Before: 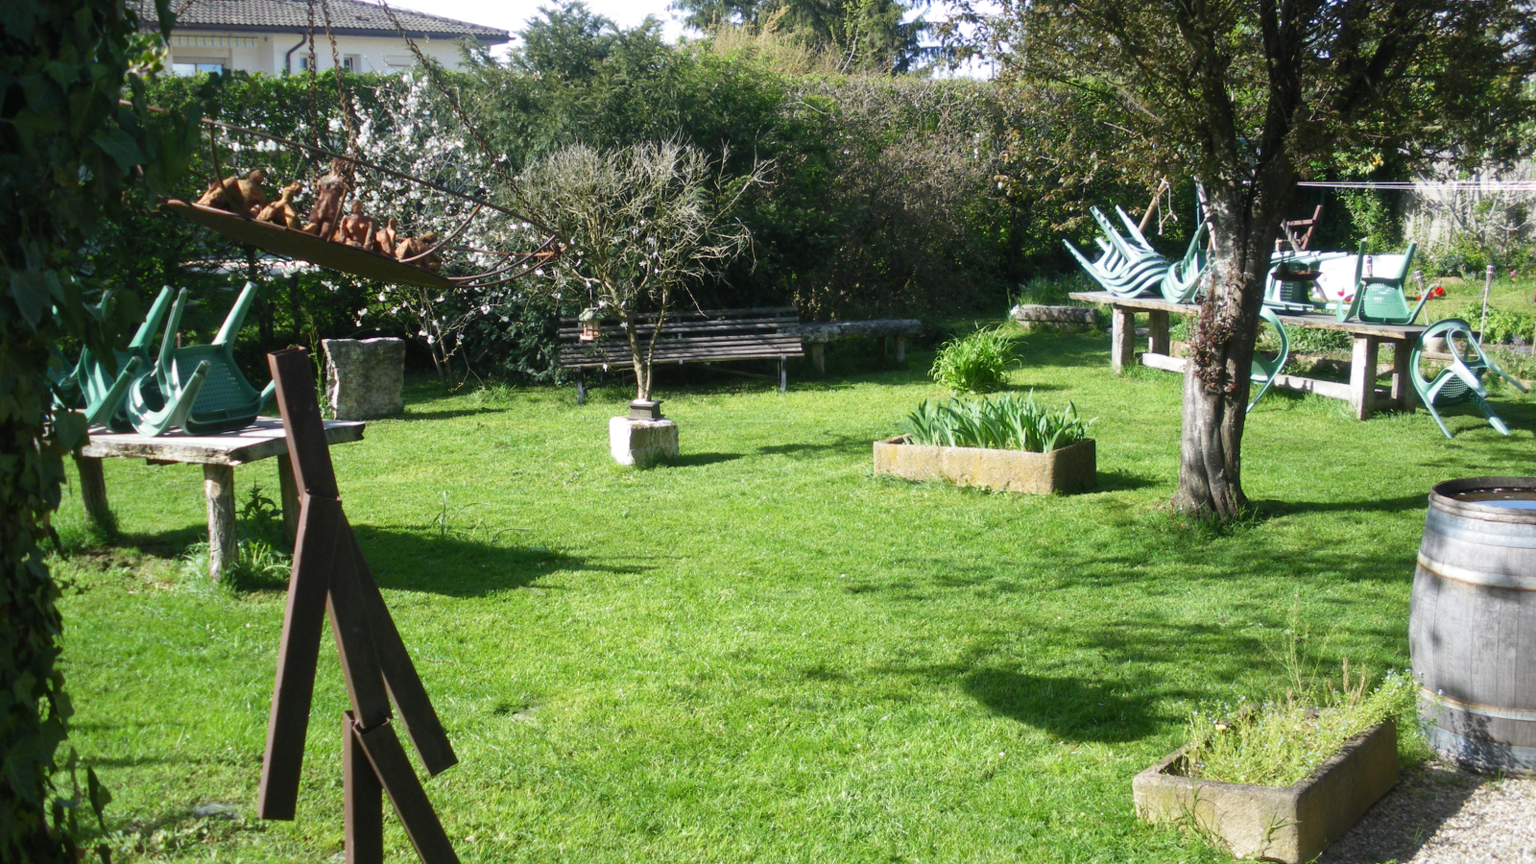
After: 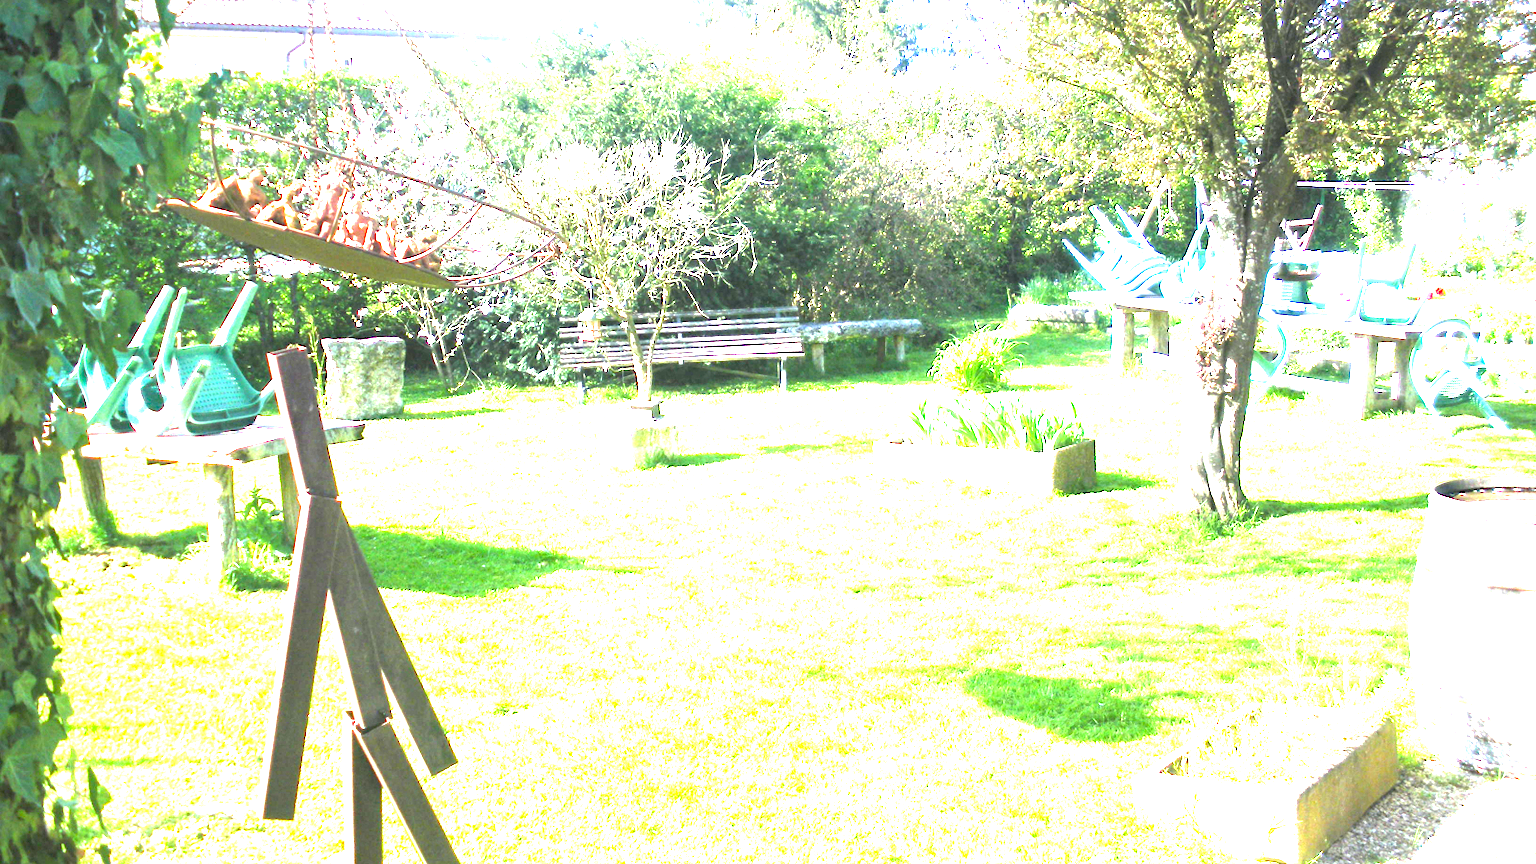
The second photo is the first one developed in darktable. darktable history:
haze removal: adaptive false
exposure: black level correction 0, exposure 4.009 EV, compensate highlight preservation false
